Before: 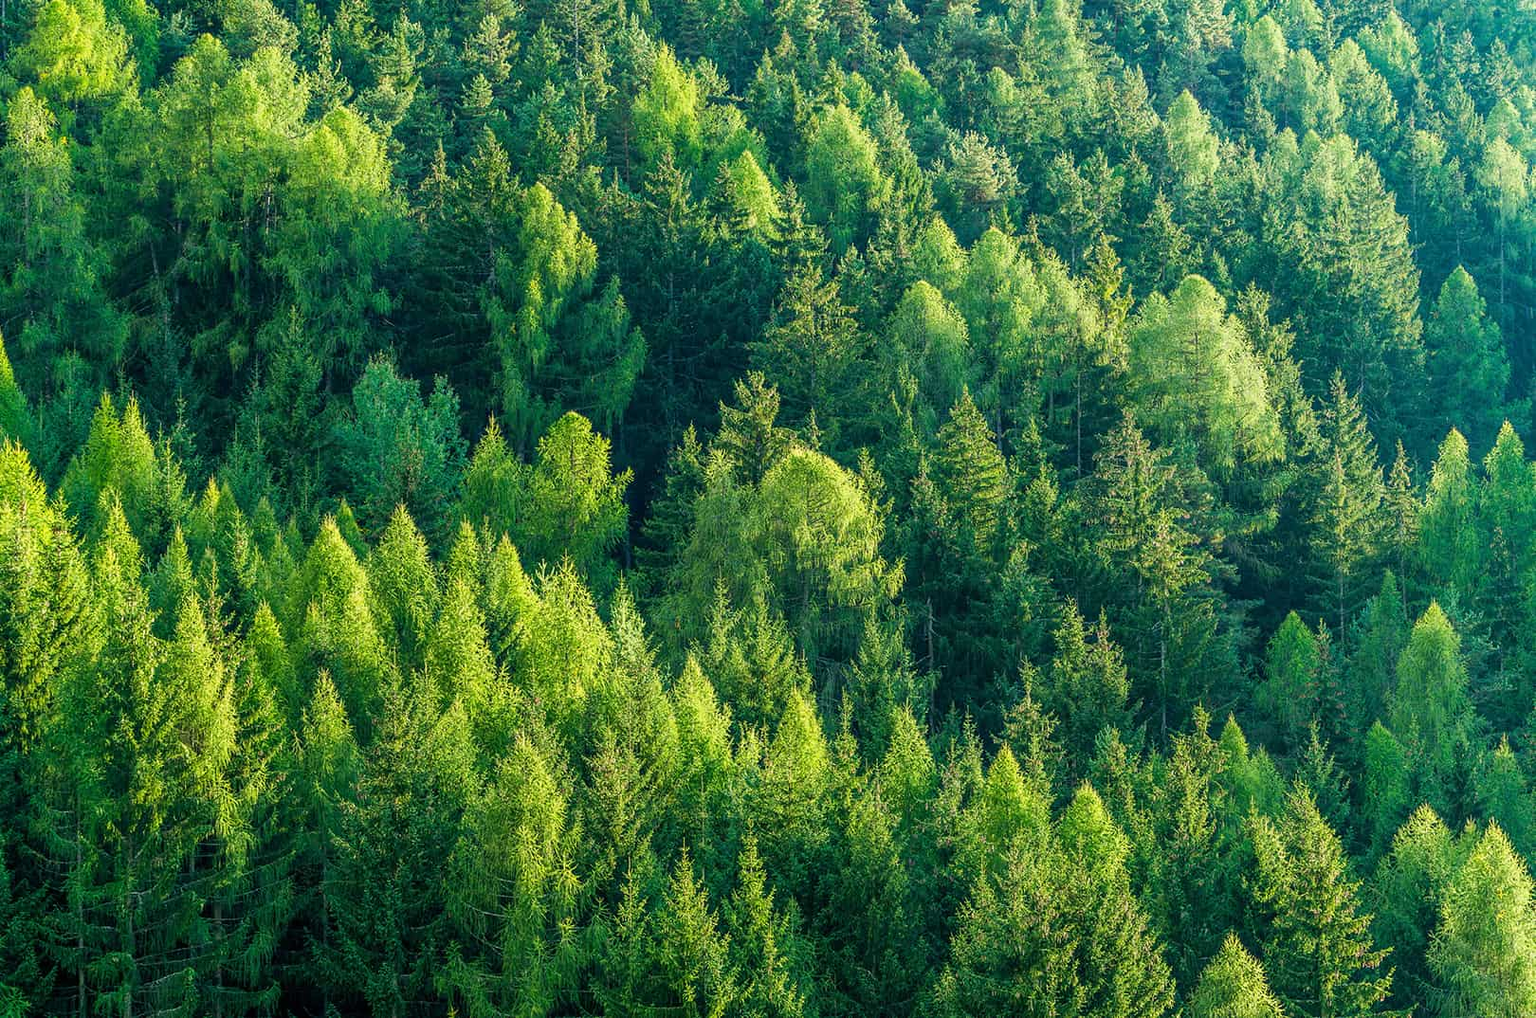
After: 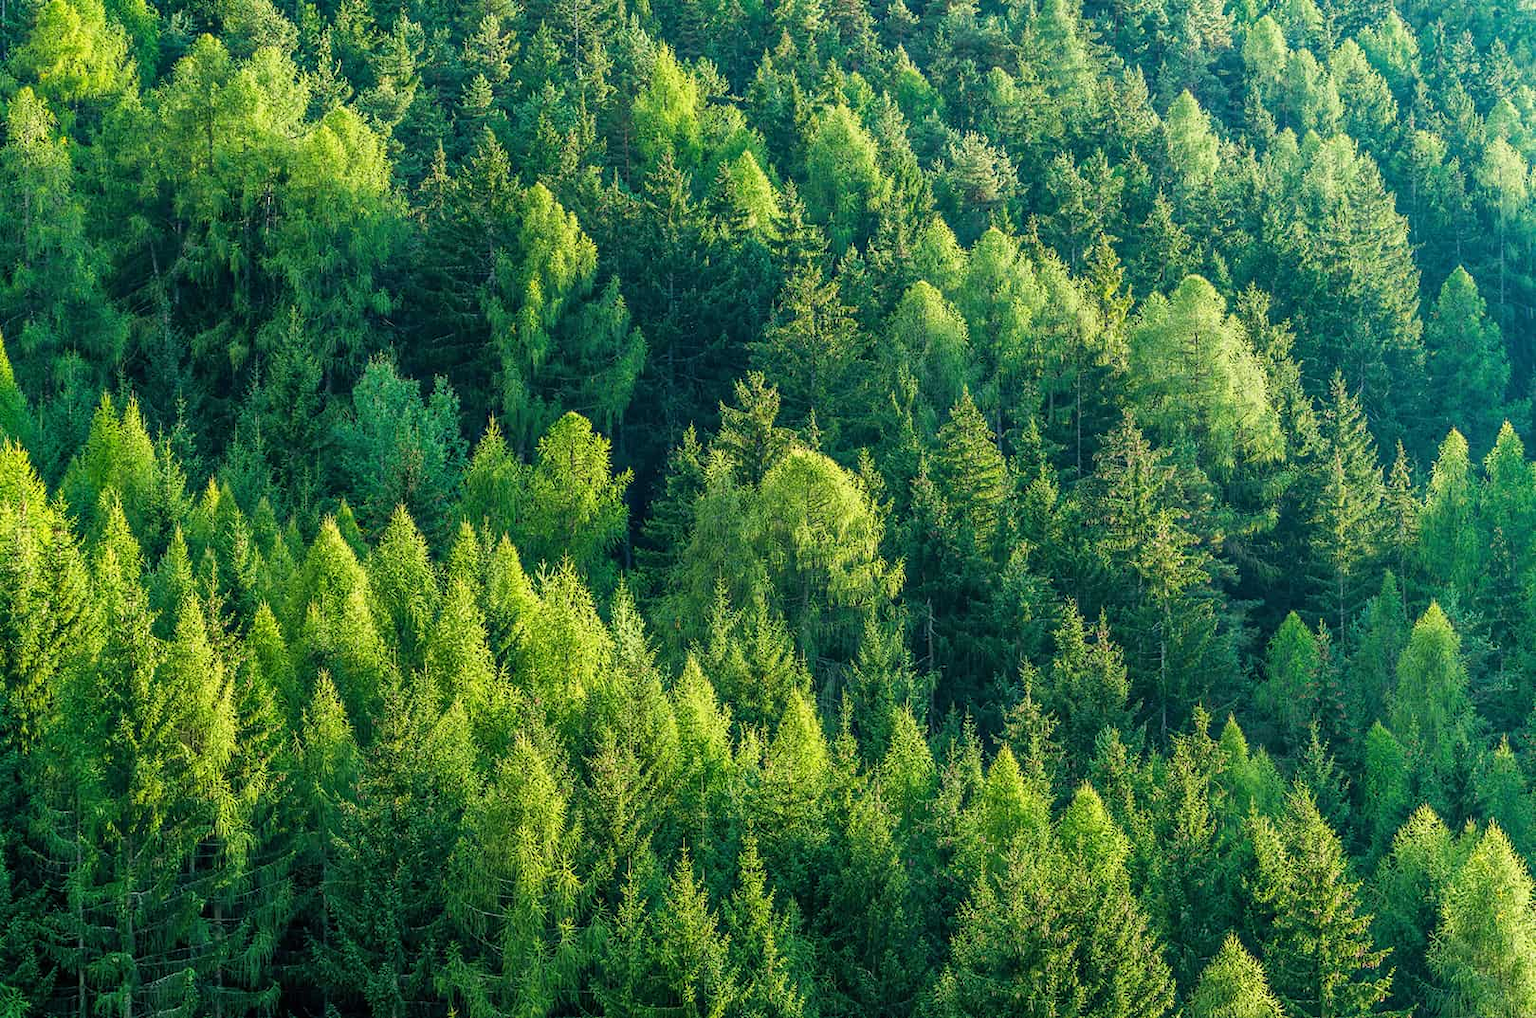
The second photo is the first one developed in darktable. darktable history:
shadows and highlights: shadows 31.37, highlights 0.924, soften with gaussian
